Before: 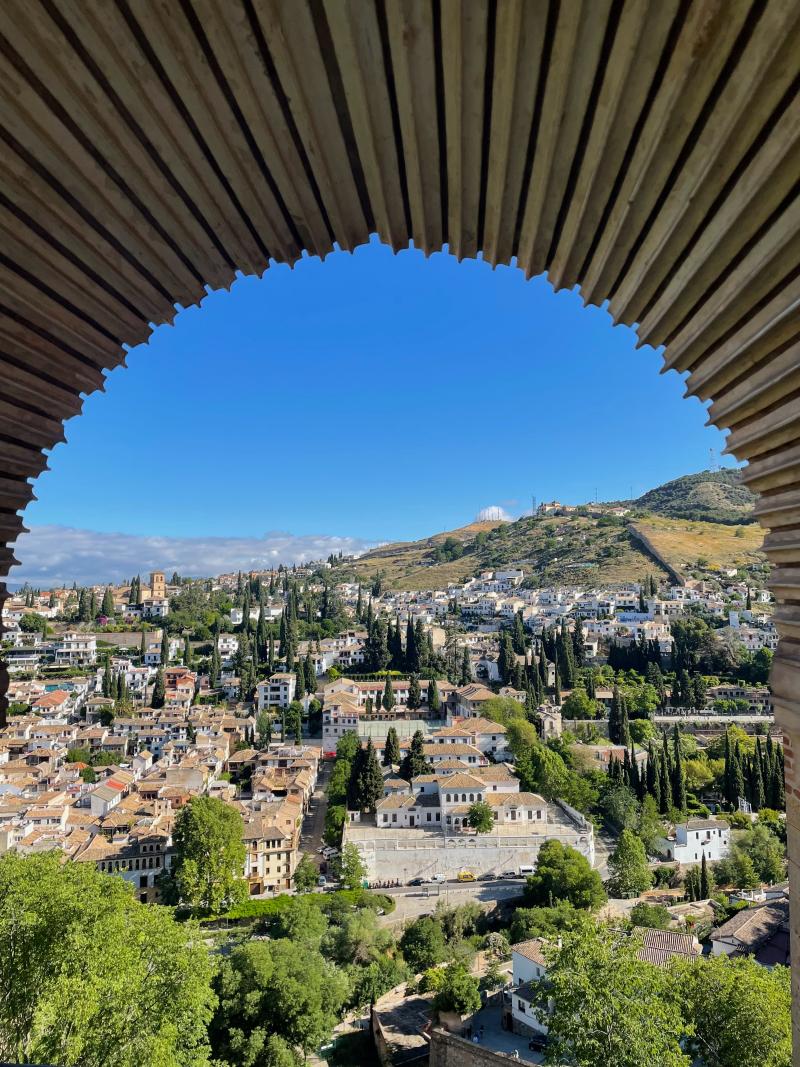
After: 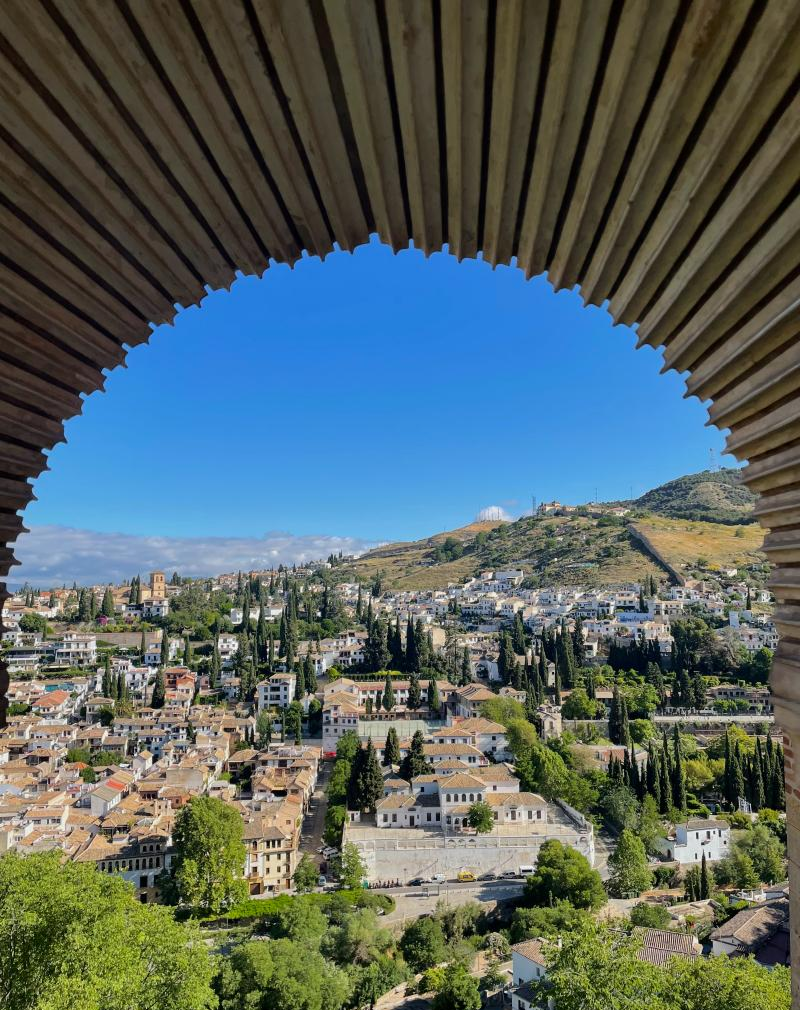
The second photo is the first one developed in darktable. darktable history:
shadows and highlights: shadows -20.41, white point adjustment -1.93, highlights -34.79
crop and rotate: top 0.011%, bottom 5.253%
